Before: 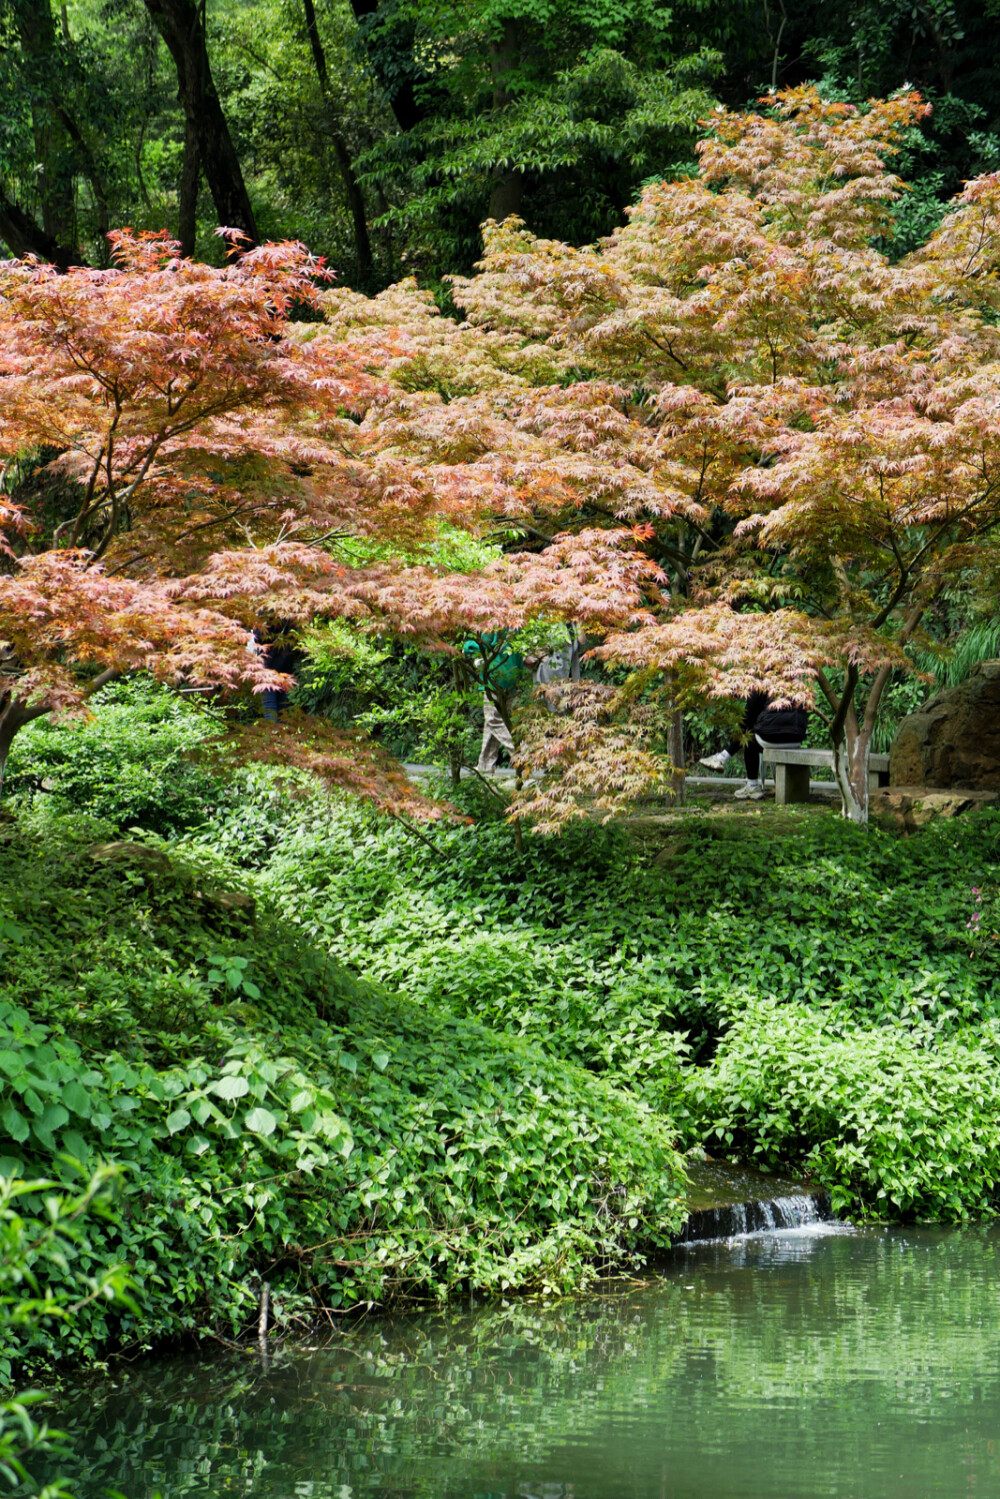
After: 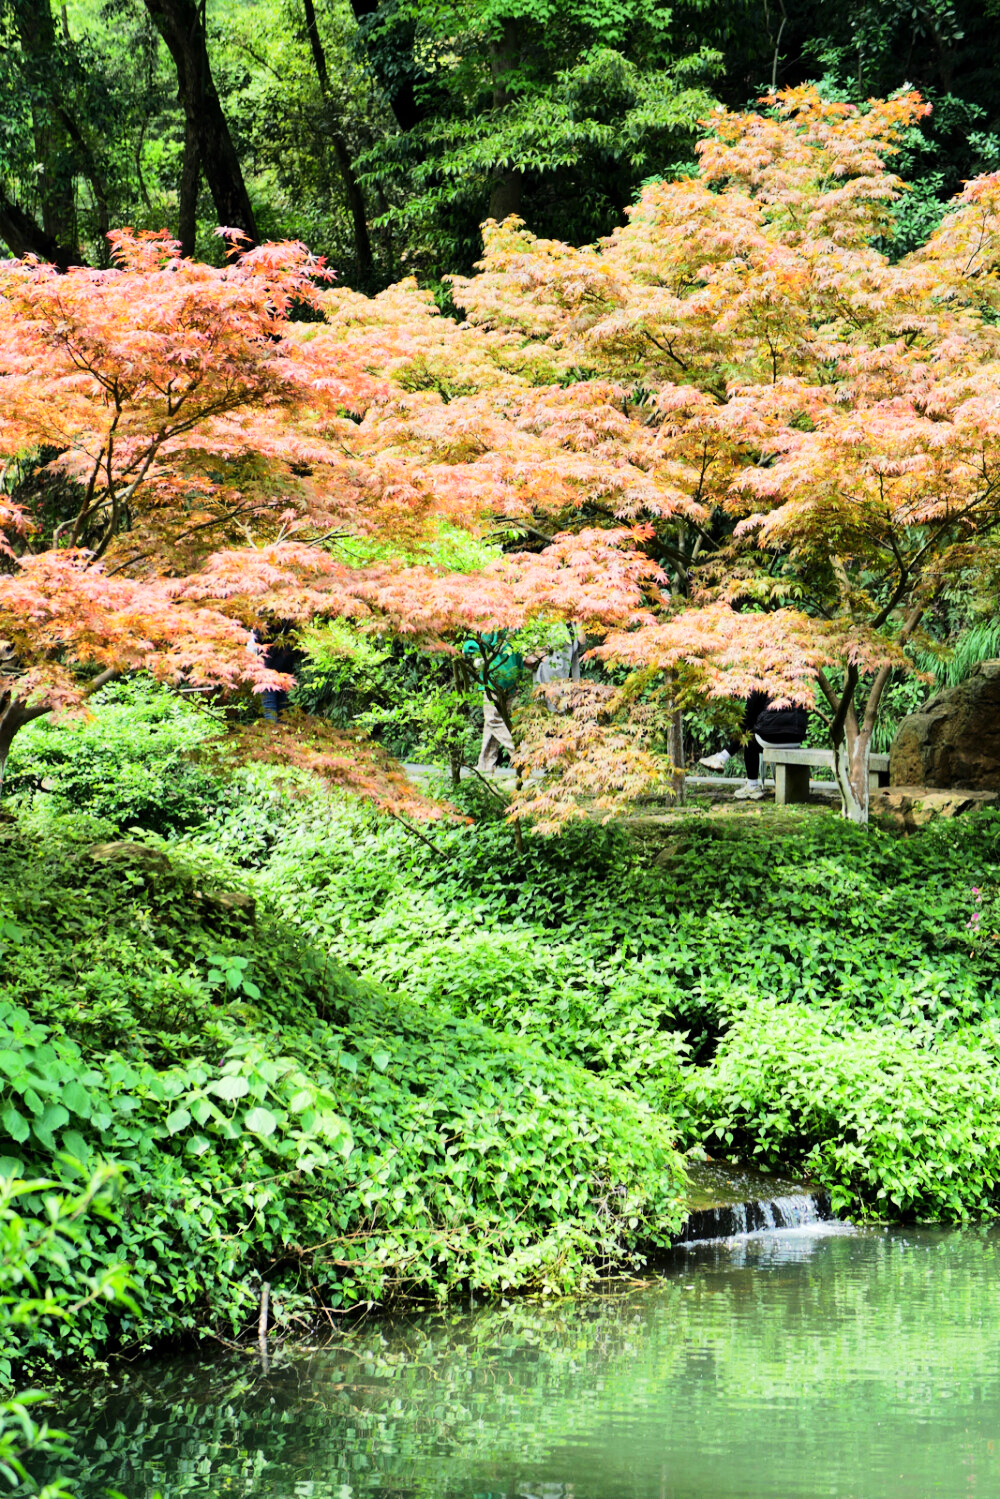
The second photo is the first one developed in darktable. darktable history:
tone equalizer: -7 EV 0.157 EV, -6 EV 0.563 EV, -5 EV 1.13 EV, -4 EV 1.32 EV, -3 EV 1.15 EV, -2 EV 0.6 EV, -1 EV 0.152 EV, edges refinement/feathering 500, mask exposure compensation -1.57 EV, preserve details no
